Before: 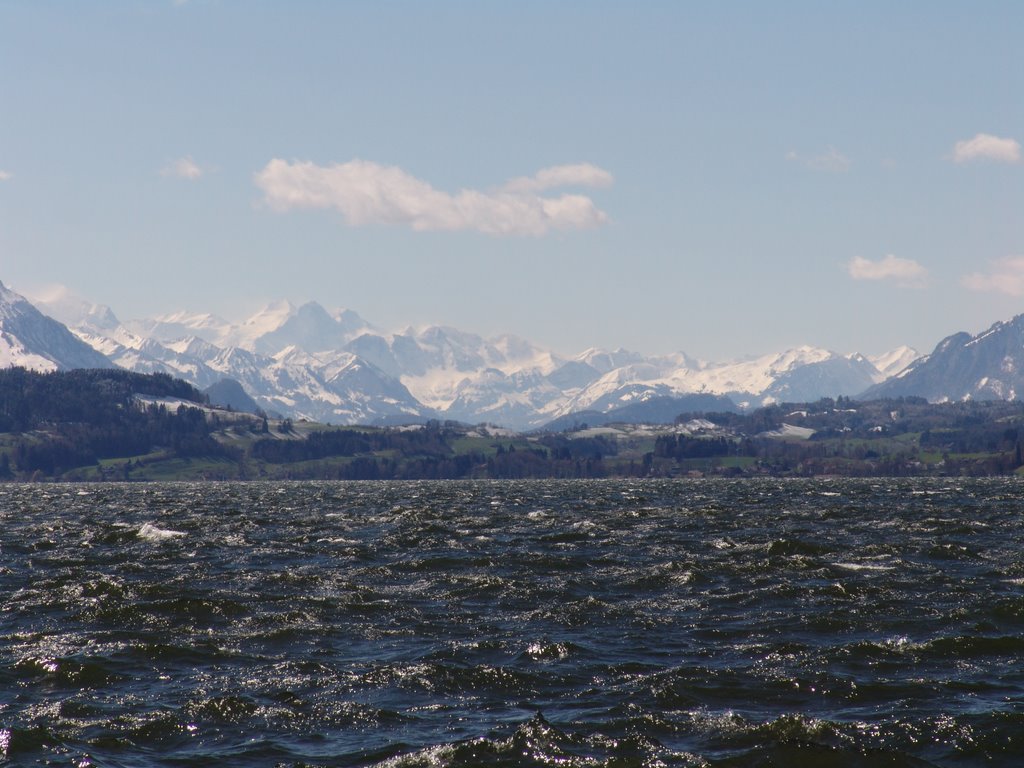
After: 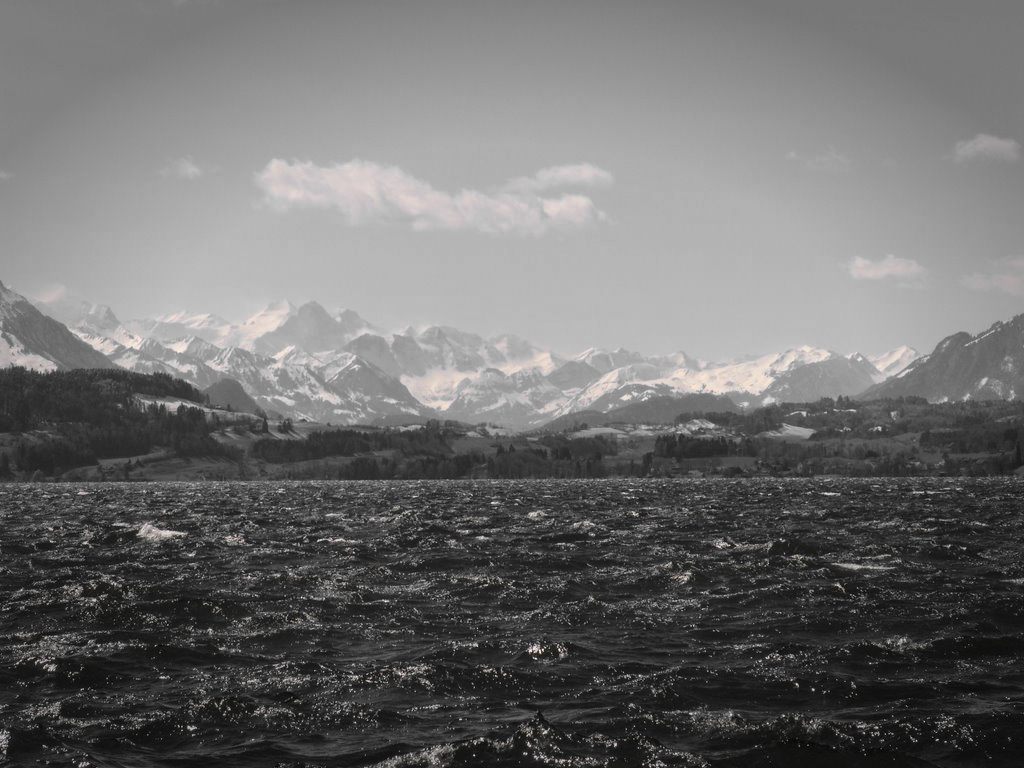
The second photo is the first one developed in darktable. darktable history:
vignetting: fall-off start 70.4%, width/height ratio 1.334, unbound false
color zones: curves: ch0 [(0, 0.447) (0.184, 0.543) (0.323, 0.476) (0.429, 0.445) (0.571, 0.443) (0.714, 0.451) (0.857, 0.452) (1, 0.447)]; ch1 [(0, 0.464) (0.176, 0.46) (0.287, 0.177) (0.429, 0.002) (0.571, 0) (0.714, 0) (0.857, 0) (1, 0.464)]
local contrast: mode bilateral grid, contrast 19, coarseness 49, detail 120%, midtone range 0.2
